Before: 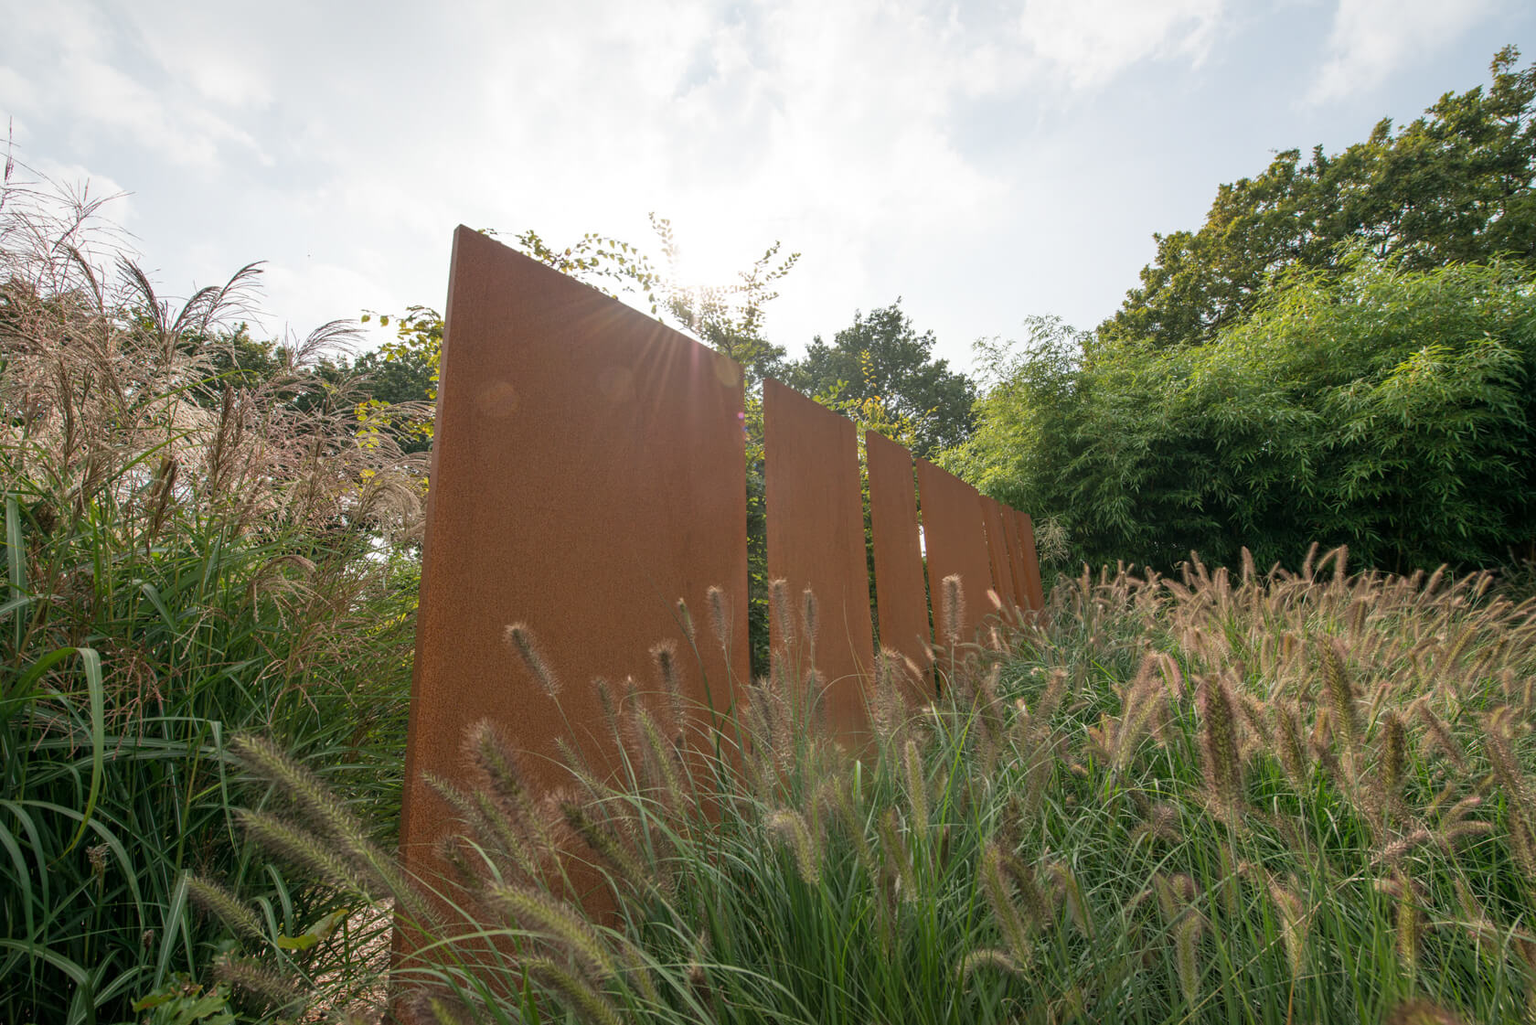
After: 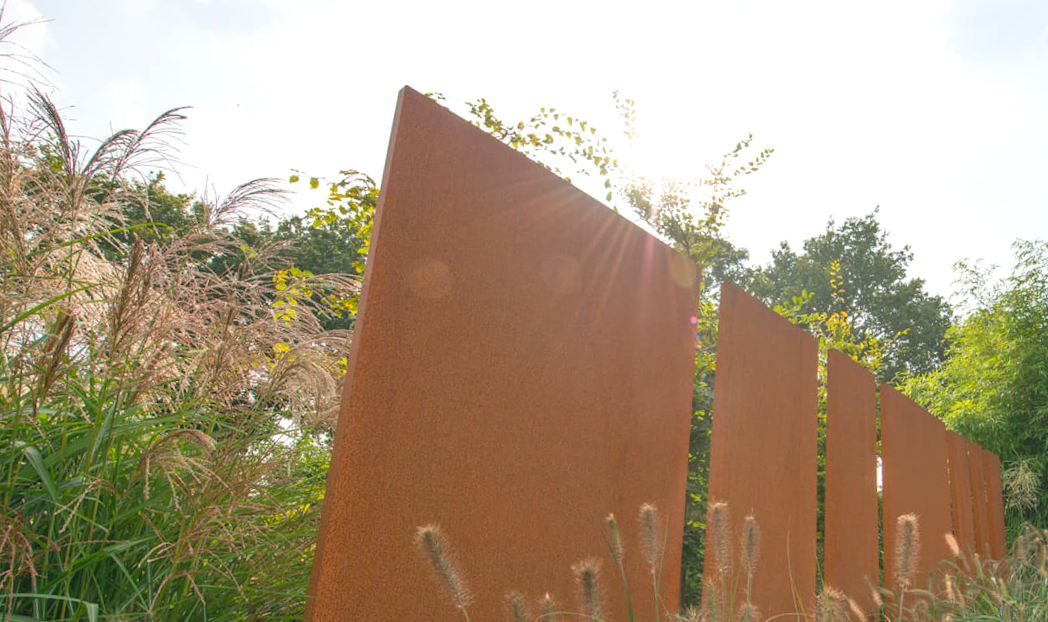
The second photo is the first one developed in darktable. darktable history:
crop and rotate: angle -4.99°, left 2.122%, top 6.945%, right 27.566%, bottom 30.519%
contrast brightness saturation: contrast -0.19, saturation 0.19
exposure: exposure 0.559 EV, compensate highlight preservation false
shadows and highlights: shadows -10, white point adjustment 1.5, highlights 10
